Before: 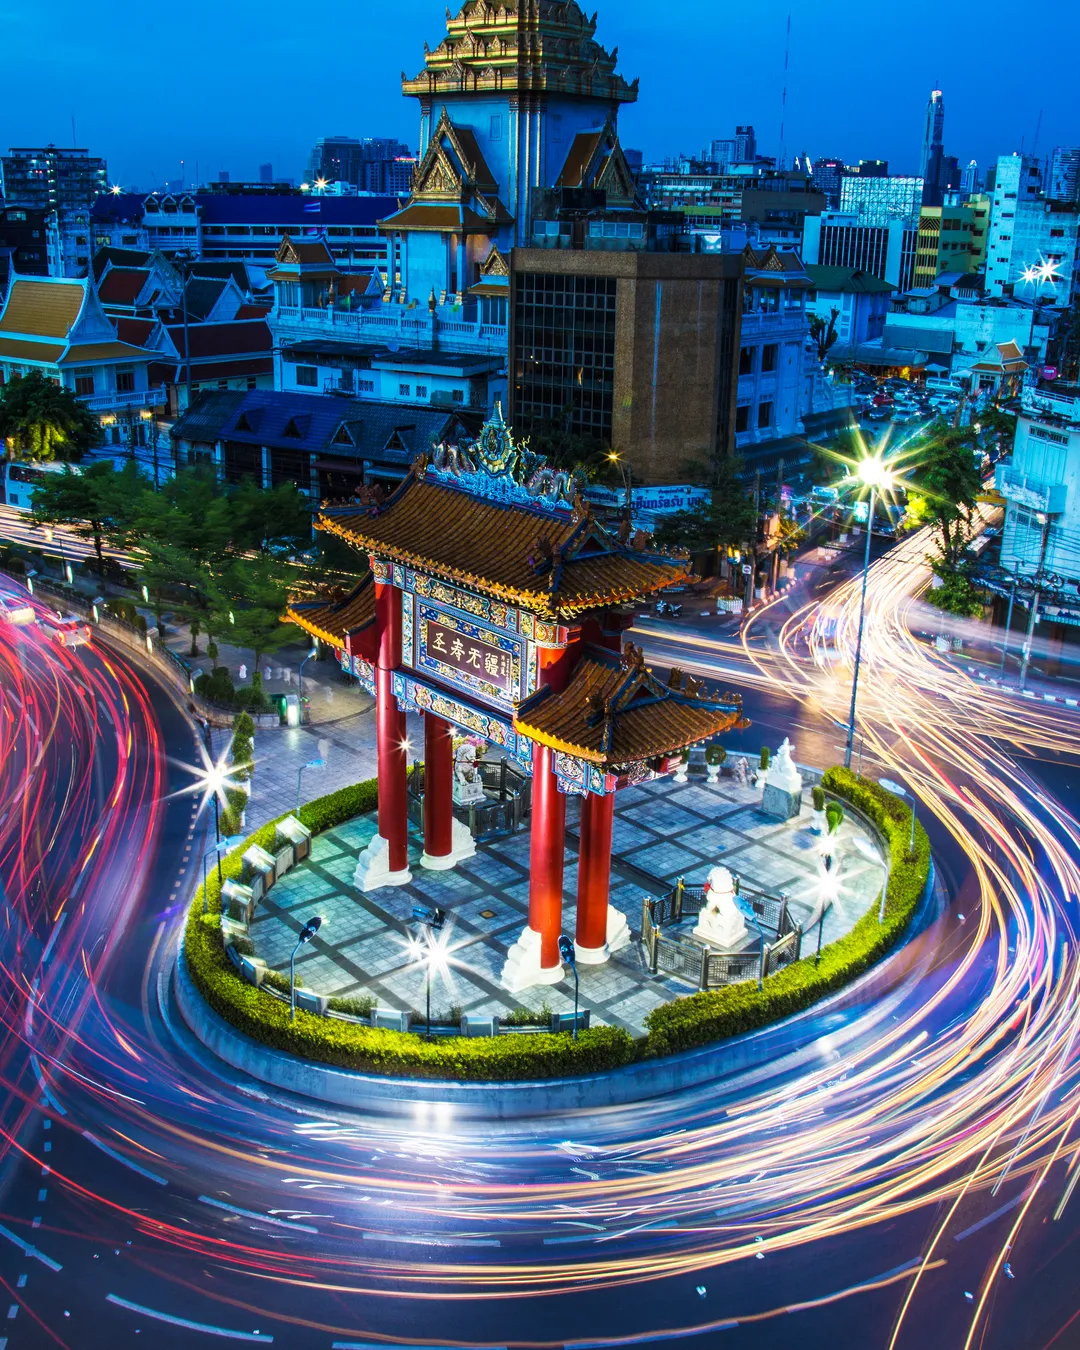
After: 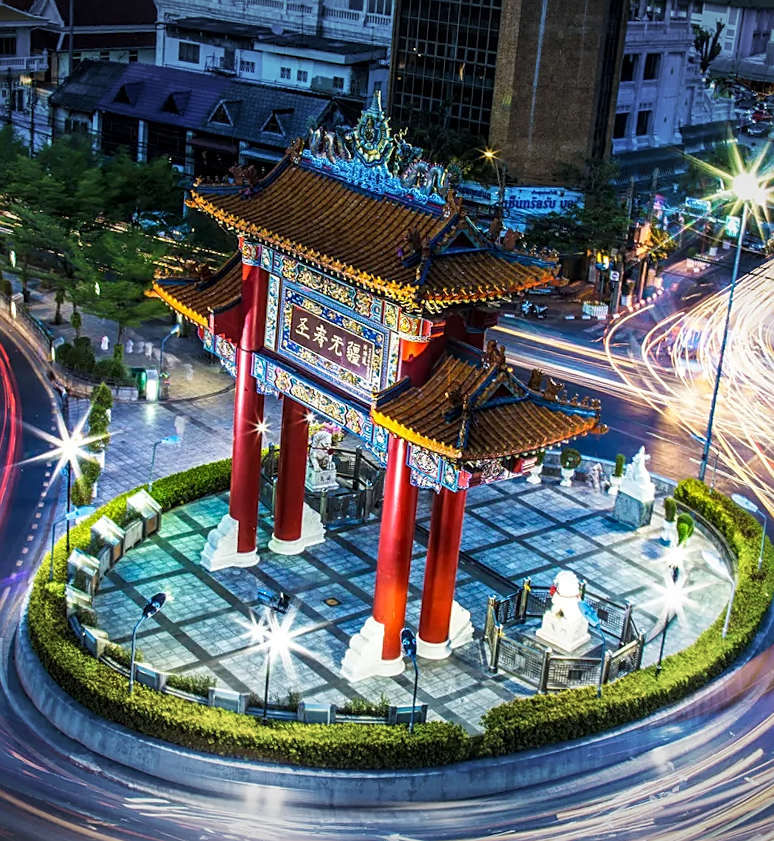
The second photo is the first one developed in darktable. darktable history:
local contrast: on, module defaults
vignetting: fall-off radius 99.84%, width/height ratio 1.343
crop and rotate: angle -3.96°, left 9.846%, top 20.541%, right 12.39%, bottom 11.924%
tone curve: curves: ch0 [(0, 0) (0.003, 0.003) (0.011, 0.011) (0.025, 0.026) (0.044, 0.046) (0.069, 0.071) (0.1, 0.103) (0.136, 0.14) (0.177, 0.183) (0.224, 0.231) (0.277, 0.286) (0.335, 0.346) (0.399, 0.412) (0.468, 0.483) (0.543, 0.56) (0.623, 0.643) (0.709, 0.732) (0.801, 0.826) (0.898, 0.917) (1, 1)], preserve colors none
sharpen: on, module defaults
